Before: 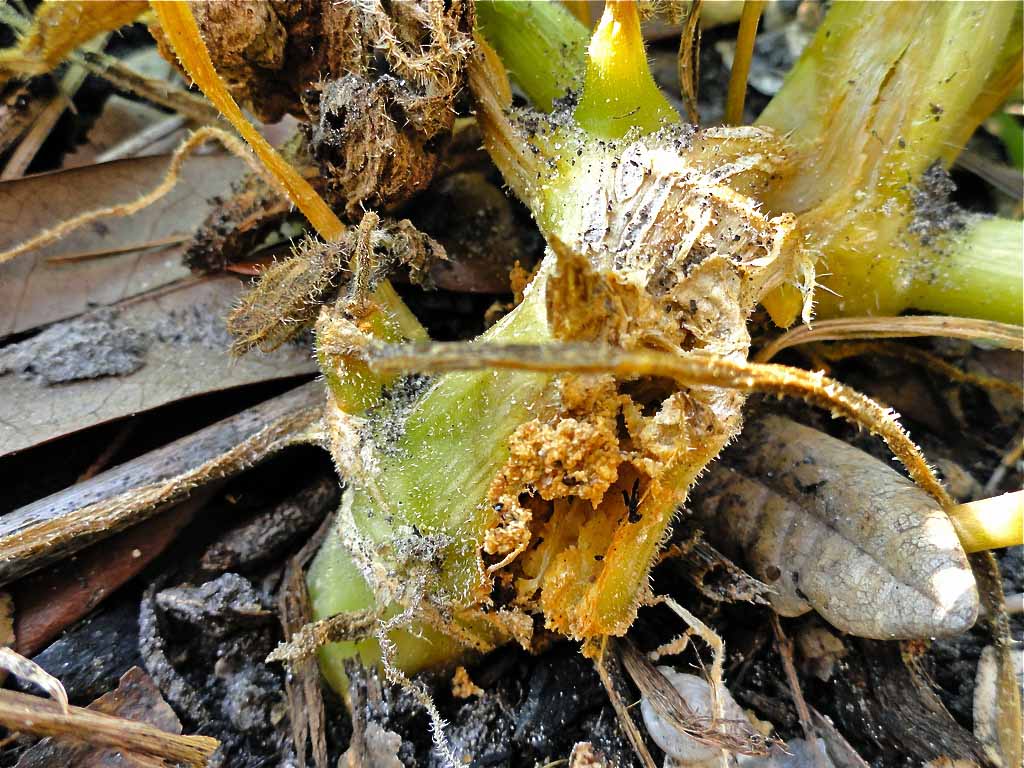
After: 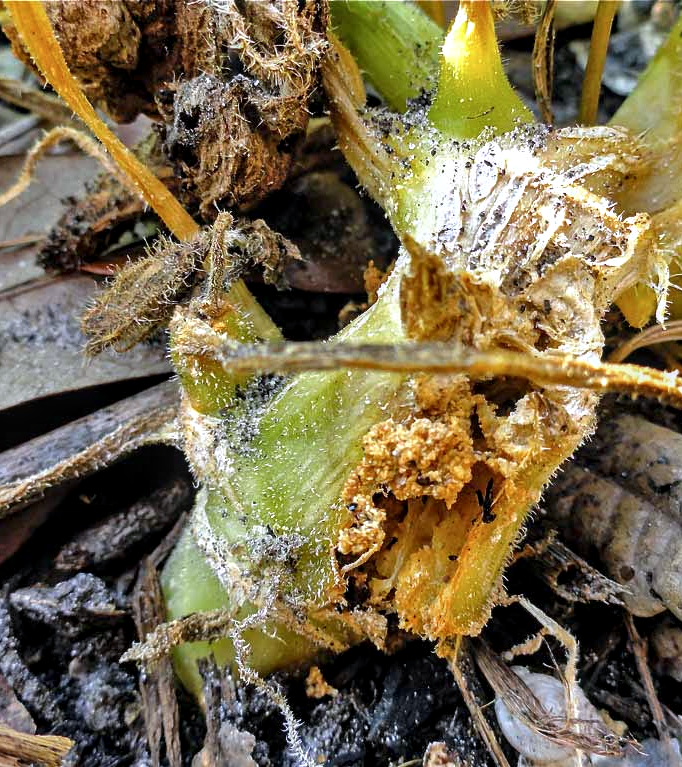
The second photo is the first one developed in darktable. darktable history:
color calibration: illuminant as shot in camera, x 0.358, y 0.373, temperature 4628.91 K
local contrast: detail 130%
crop and rotate: left 14.292%, right 19.041%
